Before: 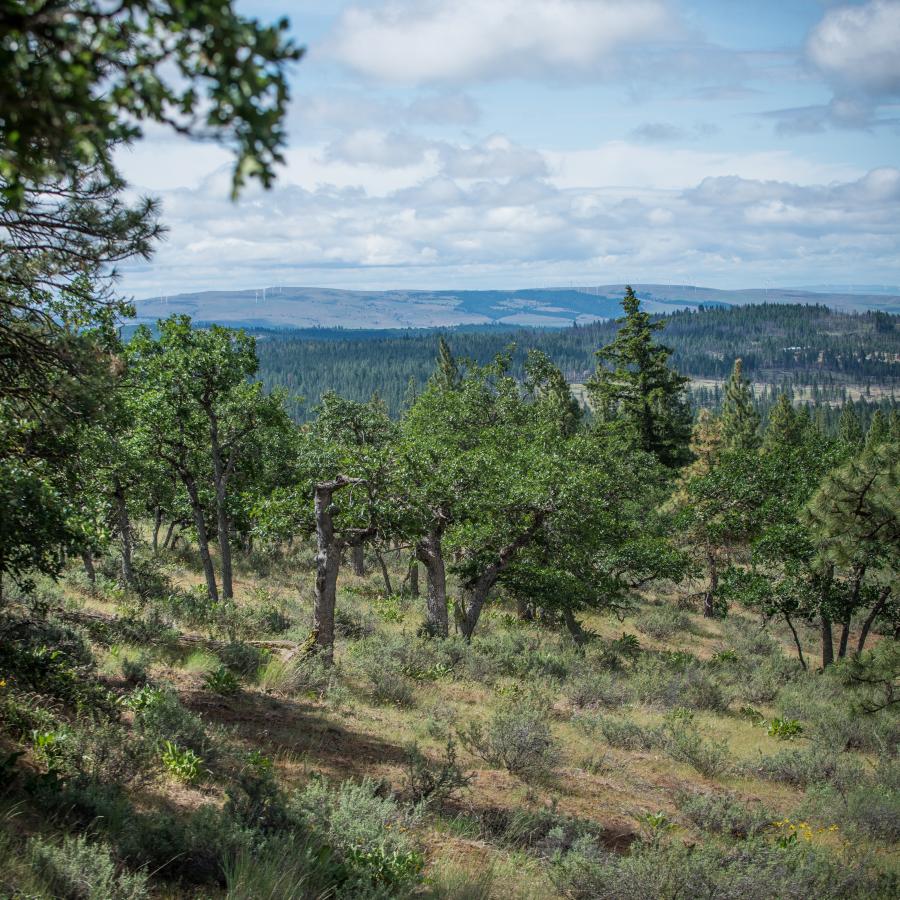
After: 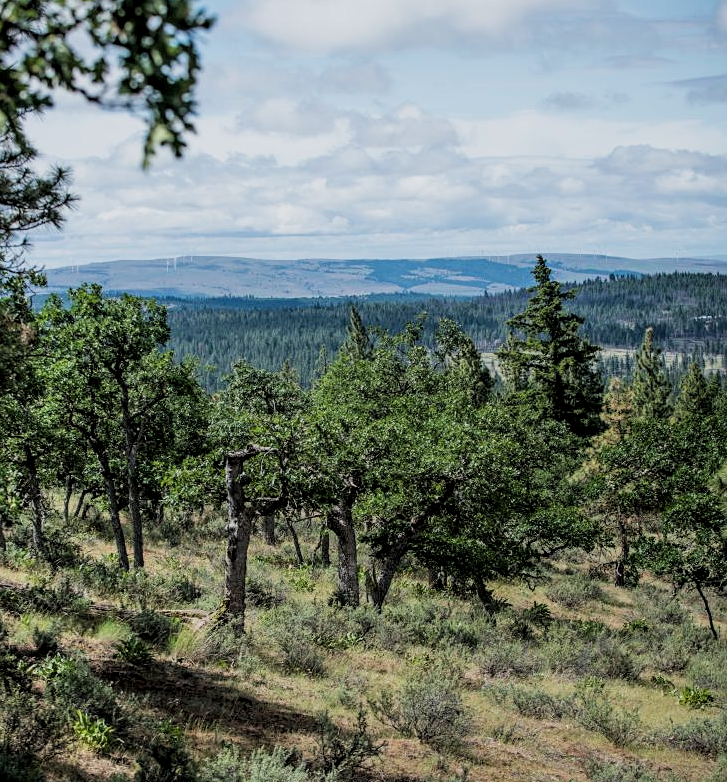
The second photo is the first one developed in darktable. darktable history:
local contrast: highlights 100%, shadows 100%, detail 120%, midtone range 0.2
crop: left 9.929%, top 3.475%, right 9.188%, bottom 9.529%
sharpen: amount 0.2
filmic rgb: black relative exposure -5 EV, white relative exposure 3.5 EV, hardness 3.19, contrast 1.2, highlights saturation mix -30%
